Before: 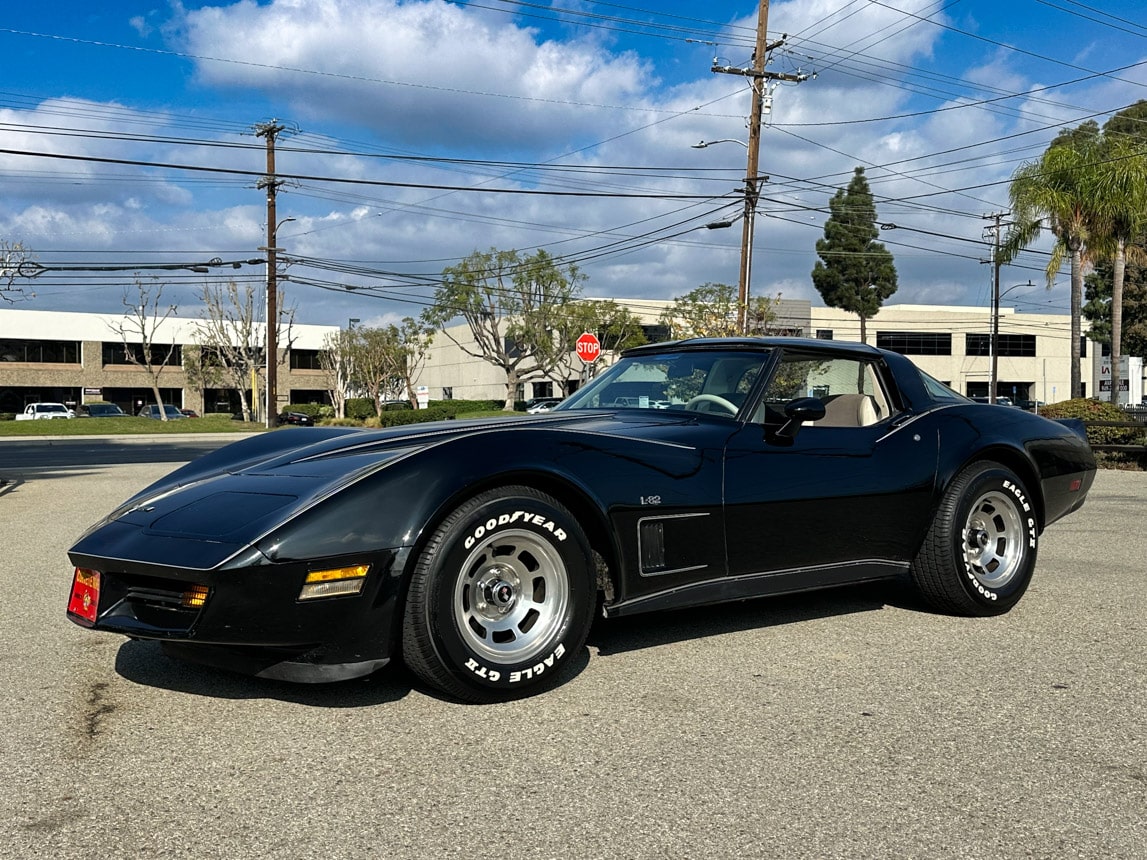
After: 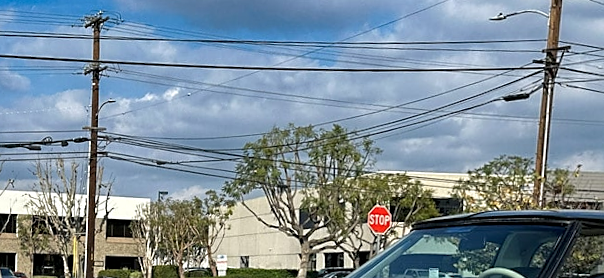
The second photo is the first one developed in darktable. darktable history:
local contrast: highlights 100%, shadows 100%, detail 120%, midtone range 0.2
crop: left 10.121%, top 10.631%, right 36.218%, bottom 51.526%
sharpen: radius 1.864, amount 0.398, threshold 1.271
rotate and perspective: rotation 1.69°, lens shift (vertical) -0.023, lens shift (horizontal) -0.291, crop left 0.025, crop right 0.988, crop top 0.092, crop bottom 0.842
